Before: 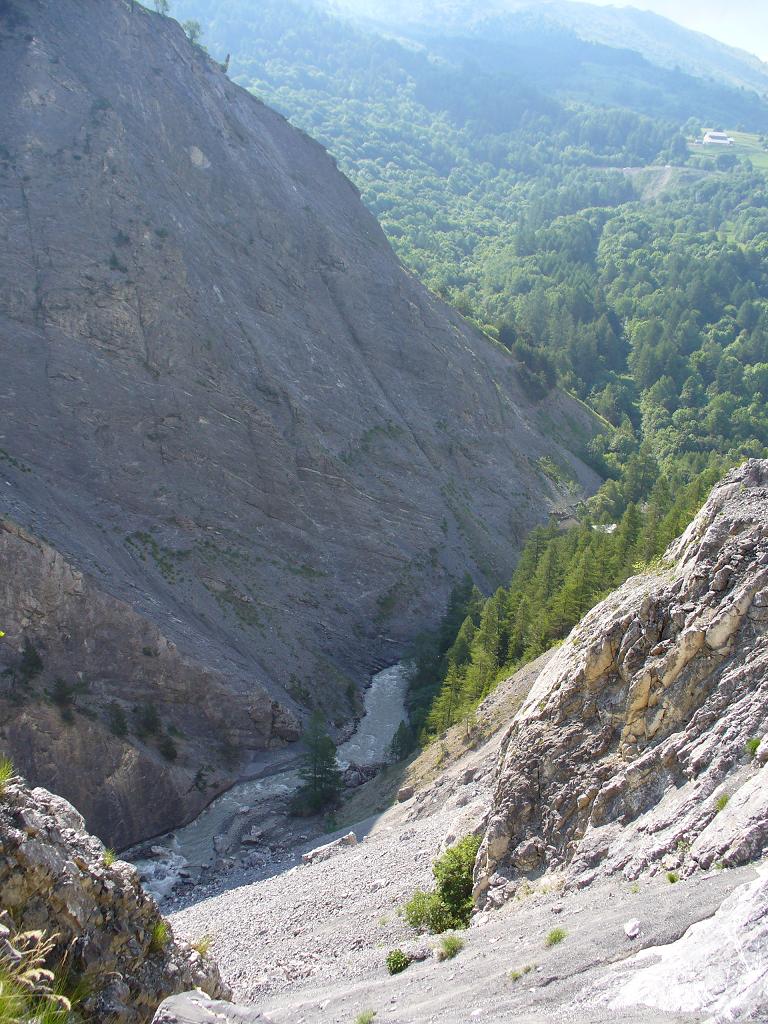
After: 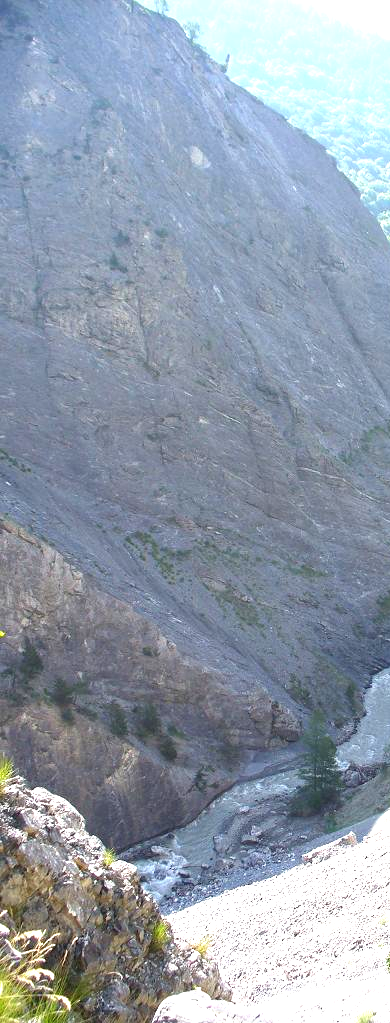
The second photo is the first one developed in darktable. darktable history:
crop and rotate: left 0.015%, top 0%, right 49.144%
exposure: black level correction 0, exposure 1.1 EV, compensate highlight preservation false
